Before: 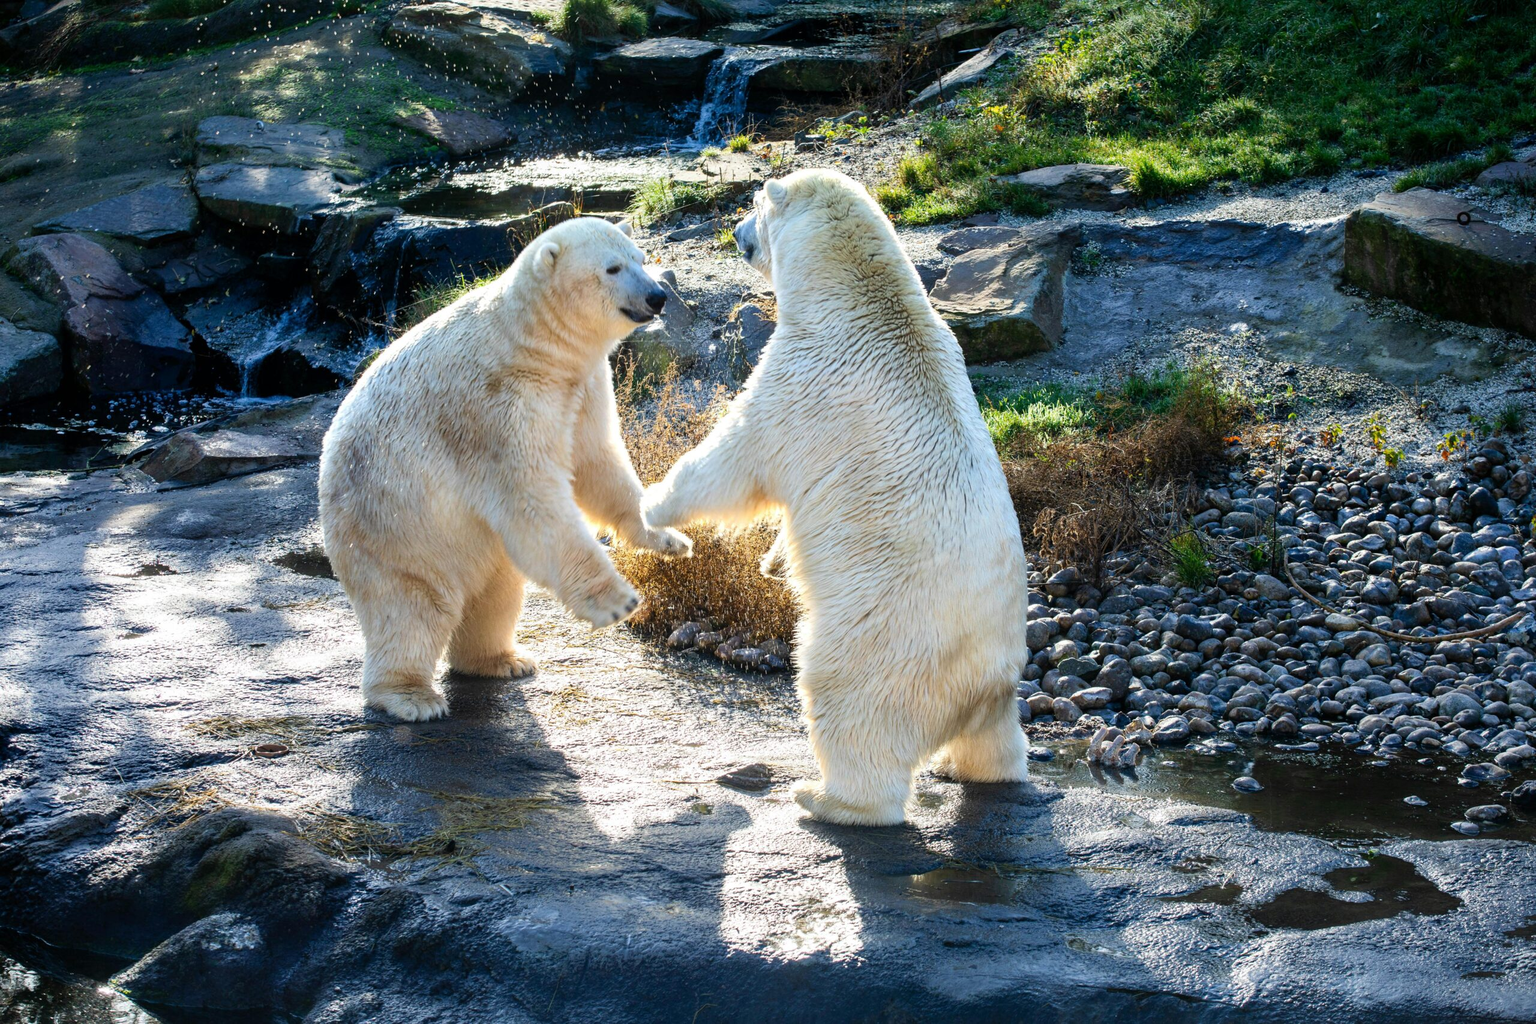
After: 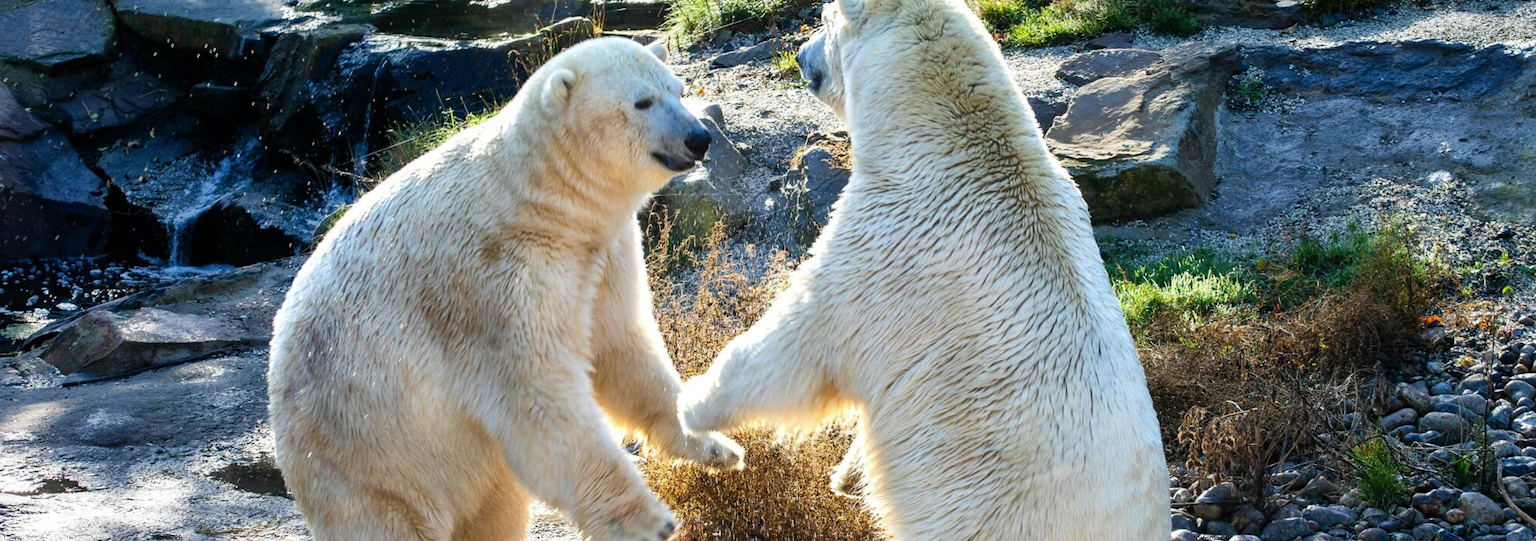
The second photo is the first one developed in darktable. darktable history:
shadows and highlights: shadows 25, highlights -48, soften with gaussian
crop: left 7.036%, top 18.398%, right 14.379%, bottom 40.043%
